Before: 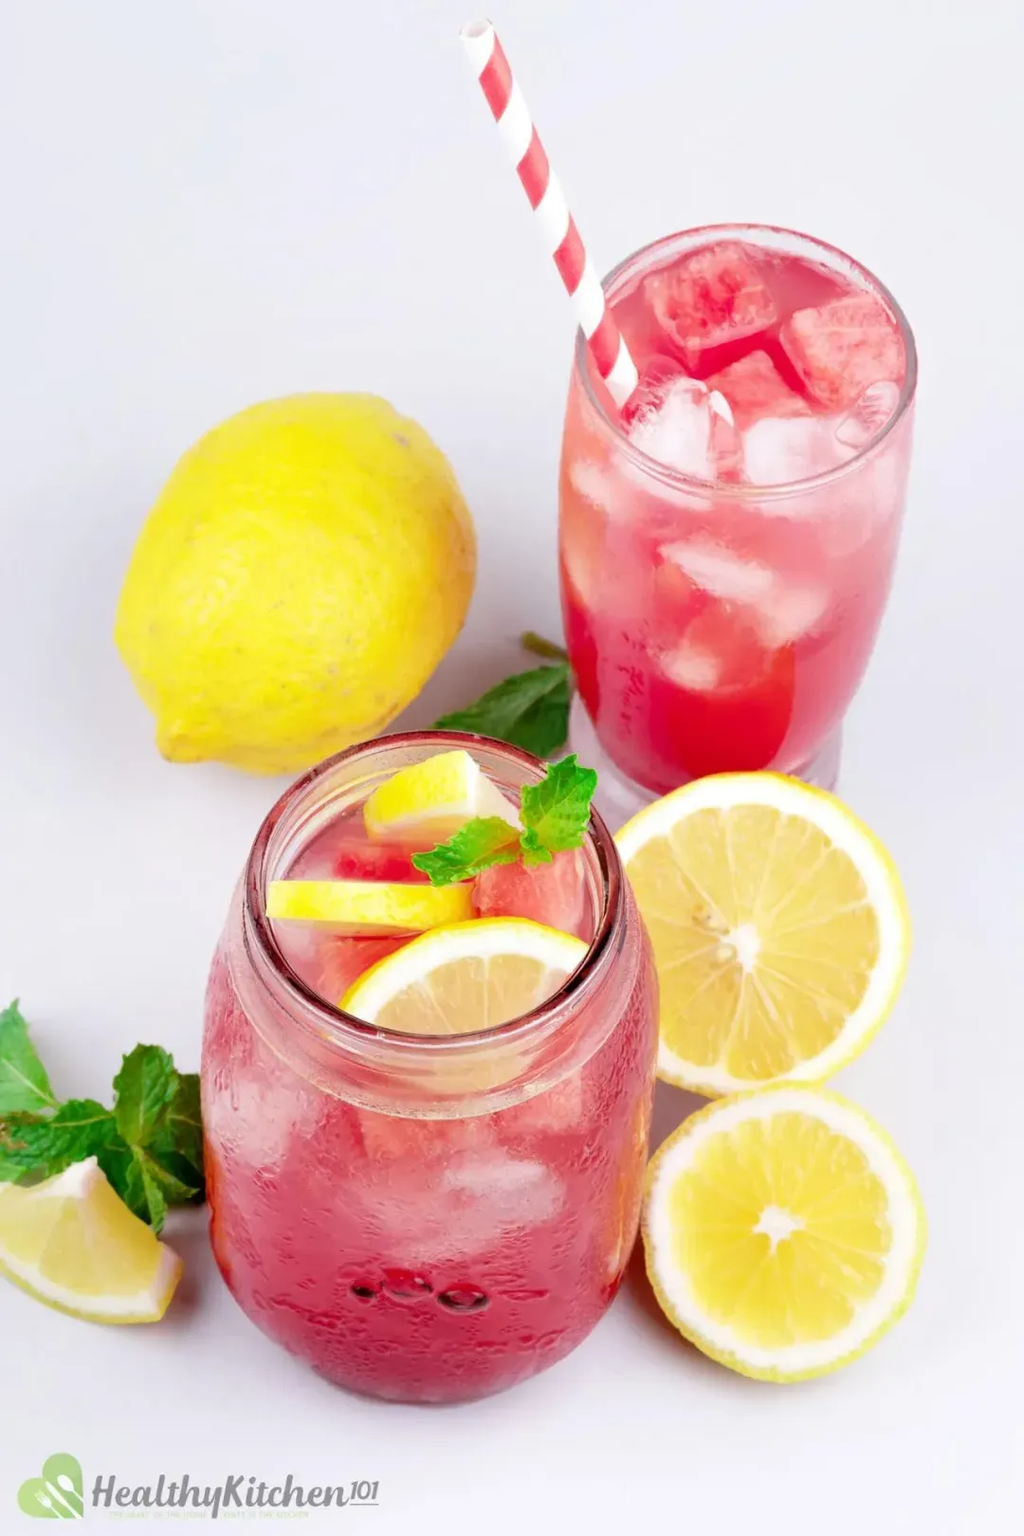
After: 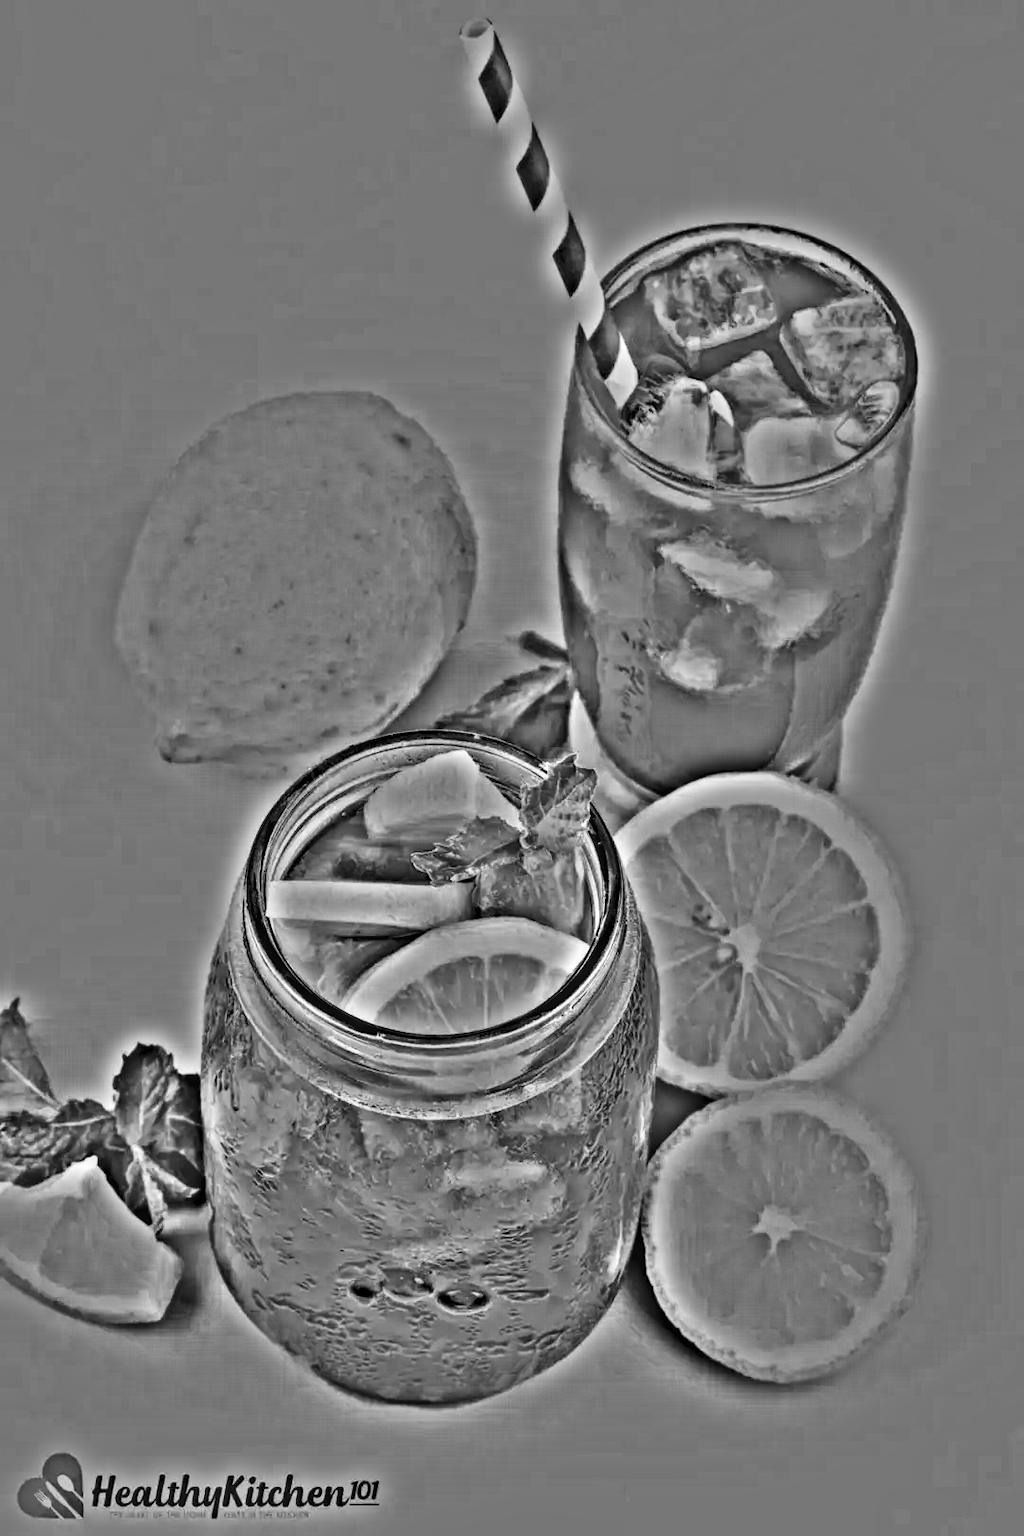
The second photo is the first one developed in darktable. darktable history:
contrast brightness saturation: contrast 0.25, saturation -0.31
highpass: on, module defaults
local contrast: on, module defaults
monochrome: on, module defaults
